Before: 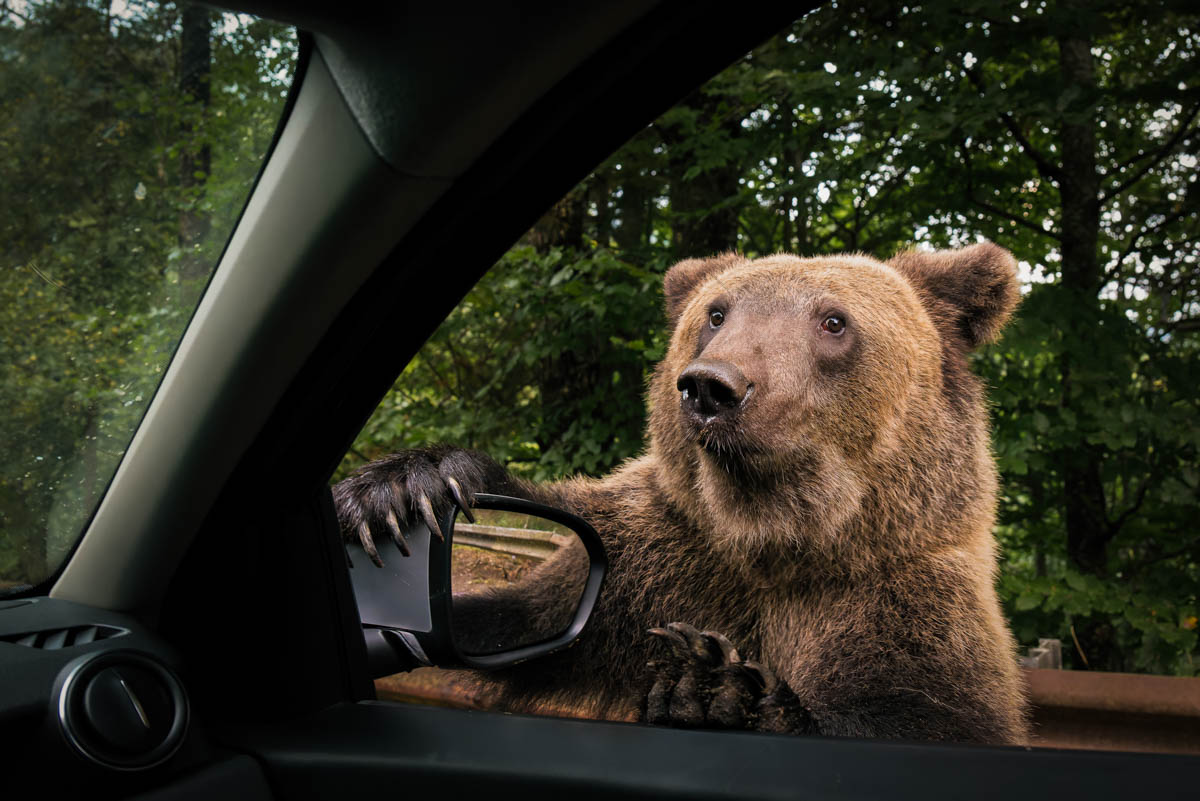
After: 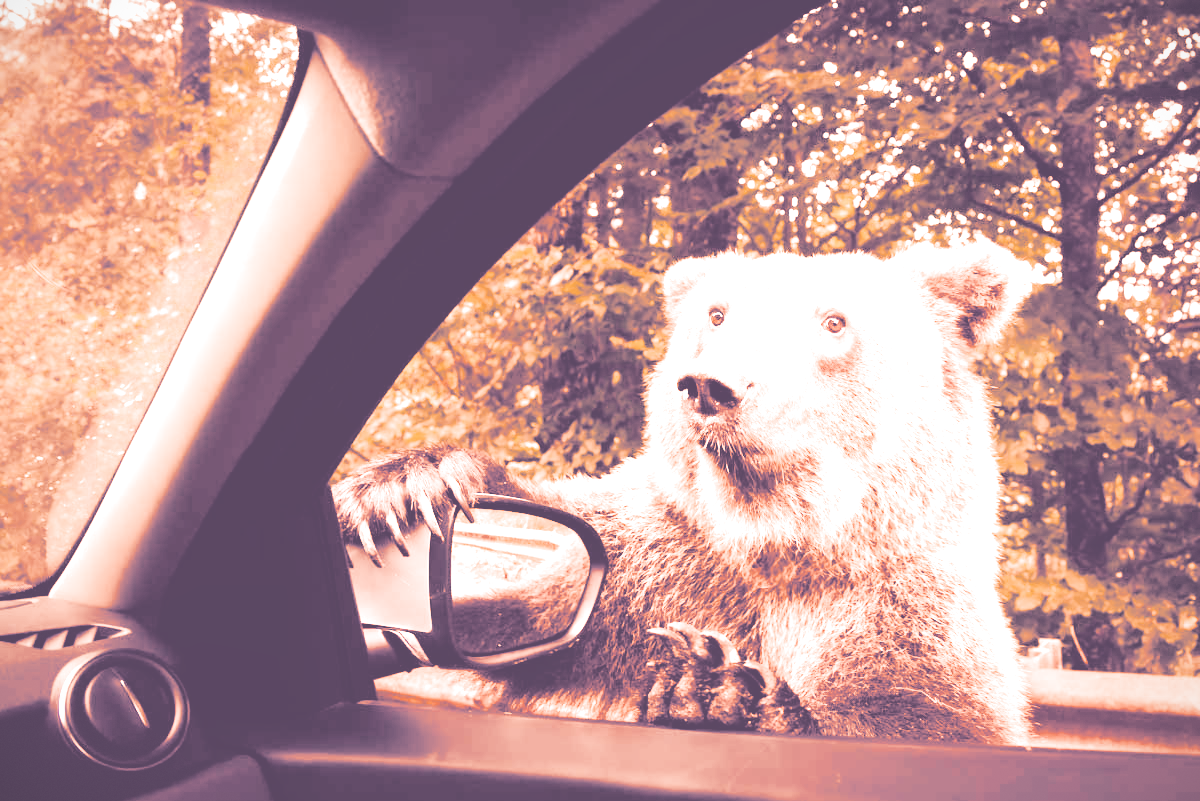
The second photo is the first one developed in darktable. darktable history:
vibrance: vibrance 60%
contrast equalizer: y [[0.5 ×4, 0.467, 0.376], [0.5 ×6], [0.5 ×6], [0 ×6], [0 ×6]]
global tonemap: drago (0.7, 100)
white balance: red 1.982, blue 1.299
vignetting: fall-off start 100%, fall-off radius 71%, brightness -0.434, saturation -0.2, width/height ratio 1.178, dithering 8-bit output, unbound false
local contrast: mode bilateral grid, contrast 100, coarseness 100, detail 94%, midtone range 0.2
contrast brightness saturation: contrast 0.25, saturation -0.31
tone curve: curves: ch0 [(0, 0.211) (0.15, 0.25) (1, 0.953)], color space Lab, independent channels, preserve colors none
base curve: curves: ch0 [(0, 0.02) (0.083, 0.036) (1, 1)], preserve colors none
exposure: black level correction -0.005, exposure 1 EV, compensate highlight preservation false
color correction: highlights a* 40, highlights b* 40, saturation 0.69
split-toning: shadows › hue 266.4°, shadows › saturation 0.4, highlights › hue 61.2°, highlights › saturation 0.3, compress 0%
